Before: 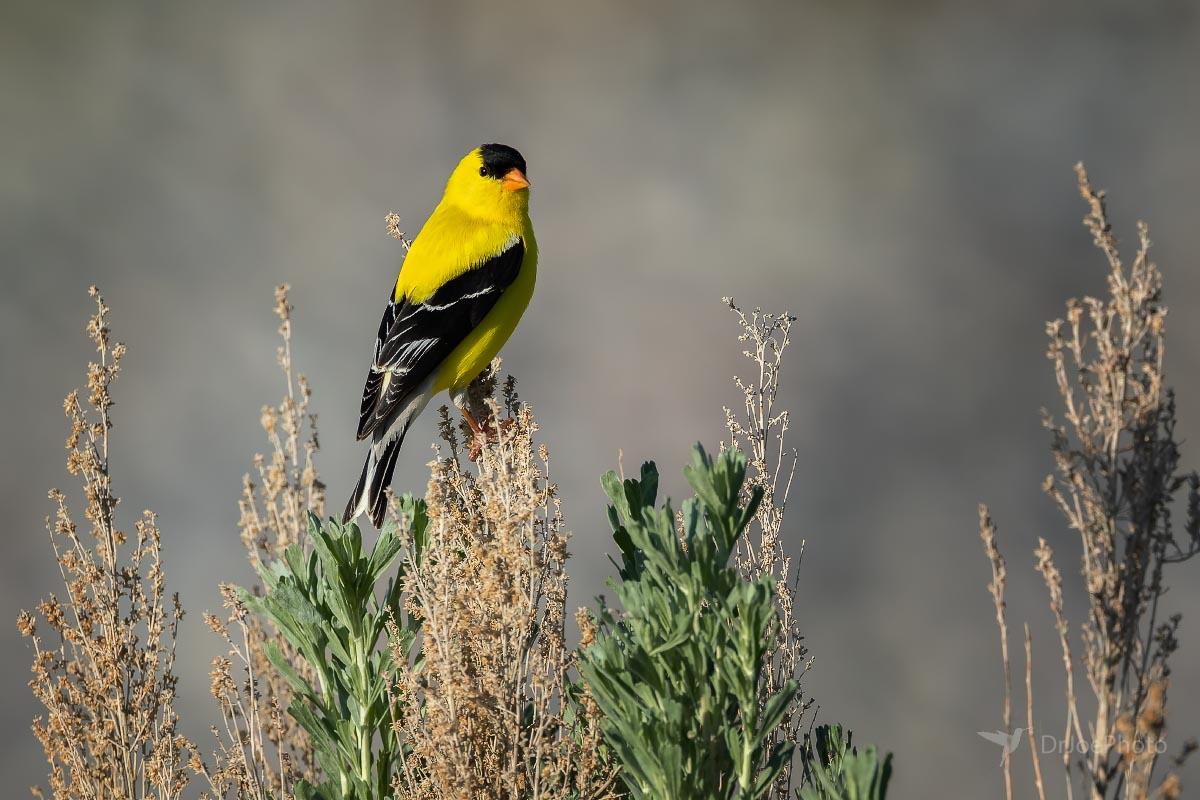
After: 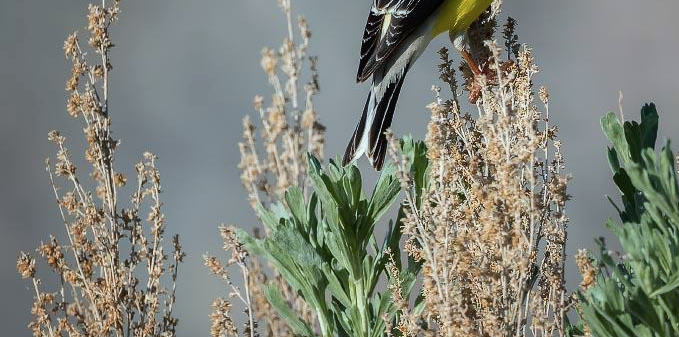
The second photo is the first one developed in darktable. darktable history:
color correction: highlights a* -4.04, highlights b* -11.06
crop: top 44.751%, right 43.396%, bottom 13.072%
